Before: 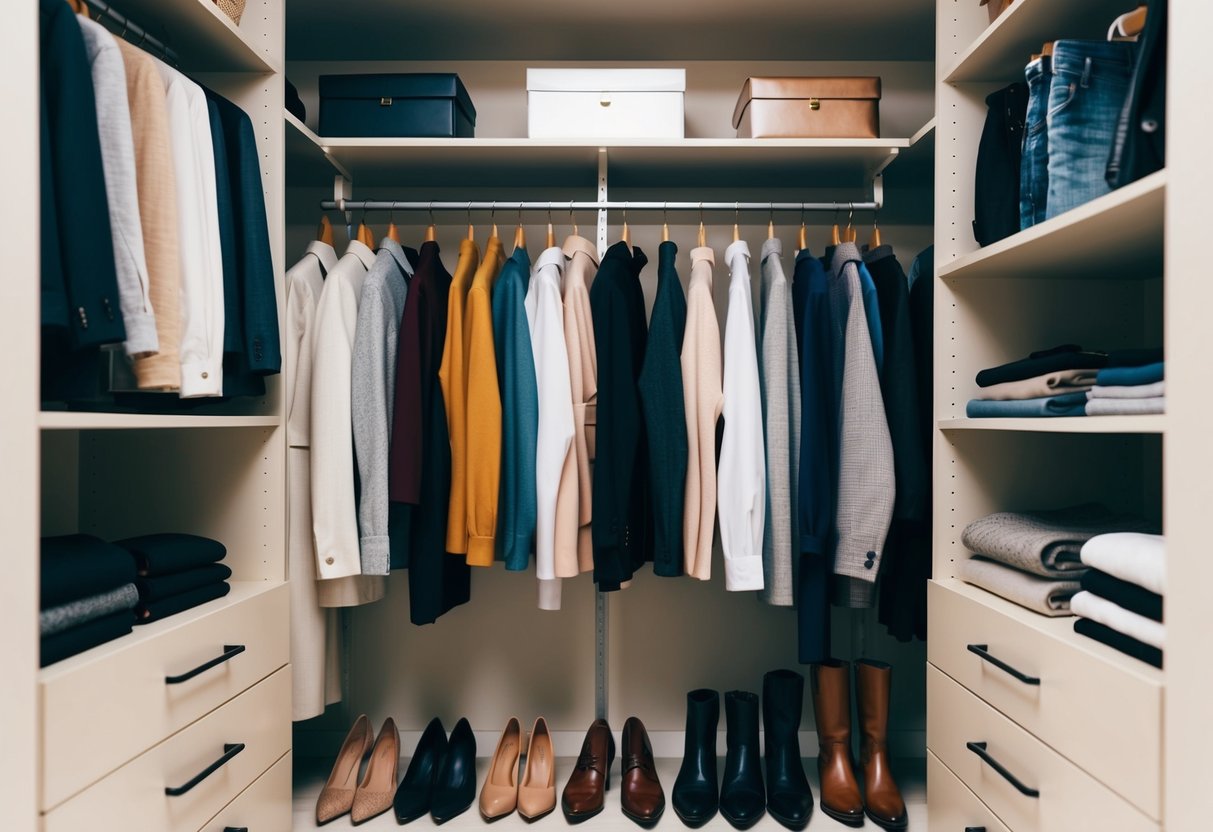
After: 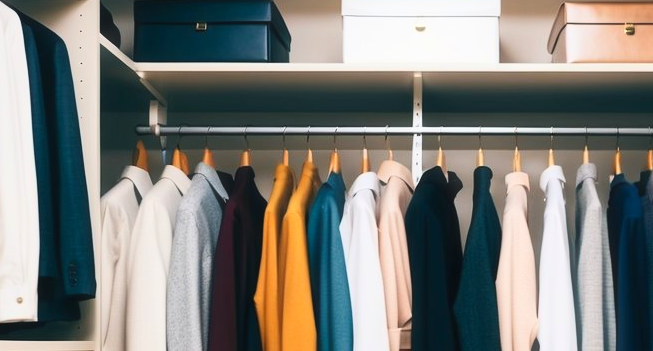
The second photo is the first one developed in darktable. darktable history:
crop: left 15.306%, top 9.065%, right 30.789%, bottom 48.638%
contrast brightness saturation: contrast 0.2, brightness 0.16, saturation 0.22
haze removal: strength -0.1, adaptive false
